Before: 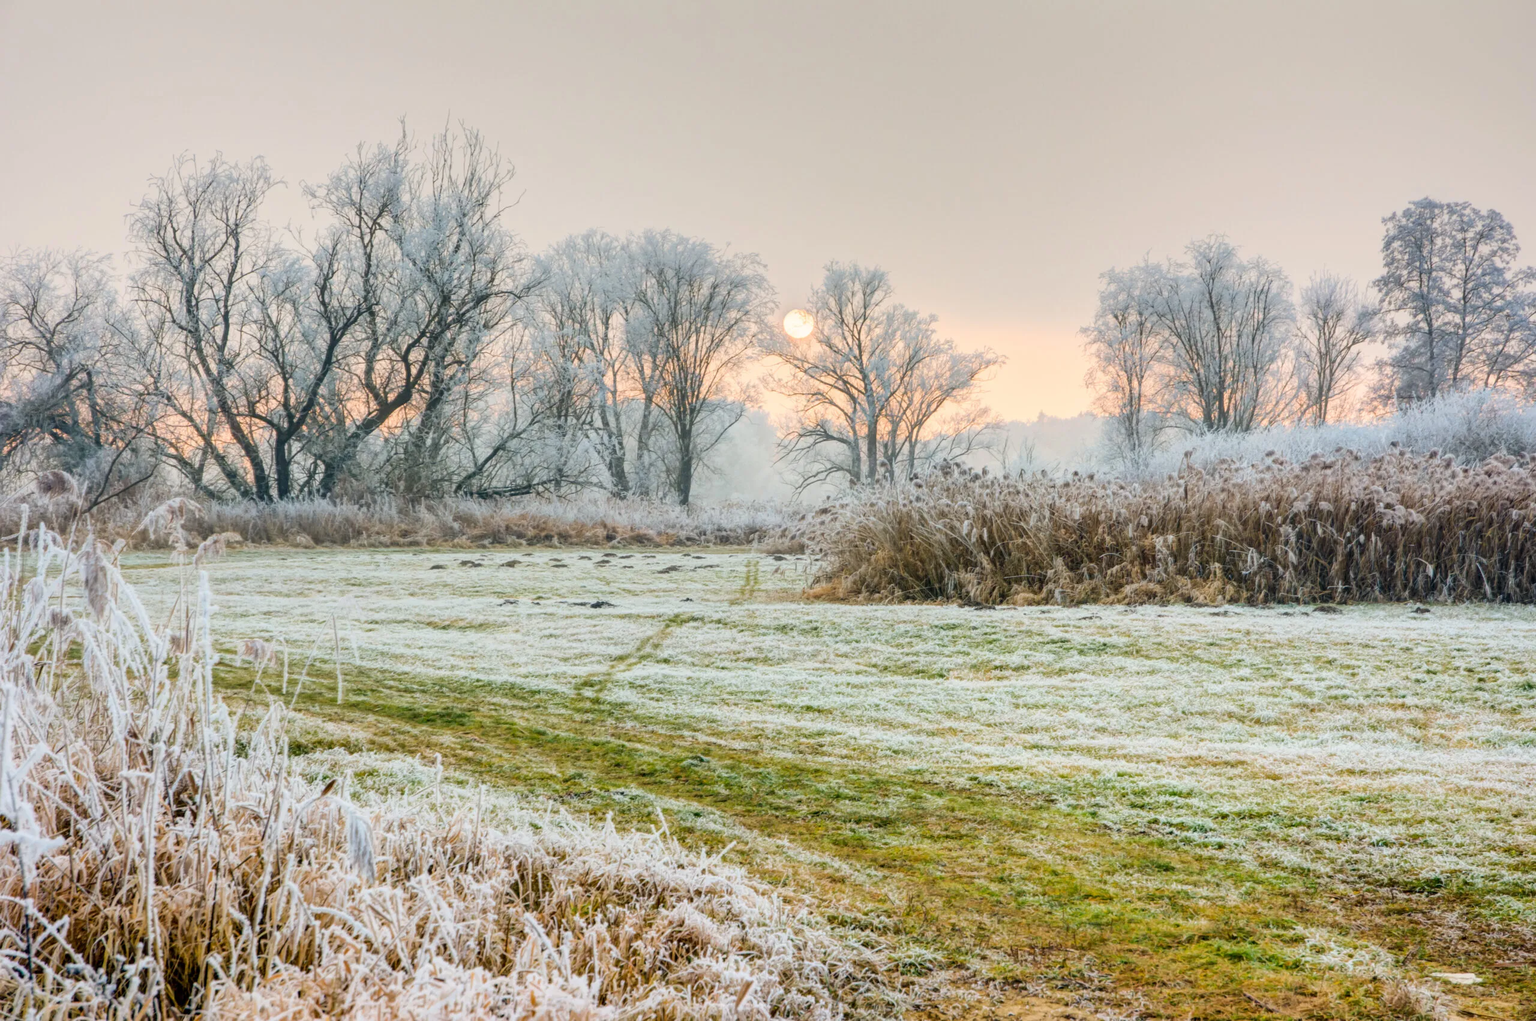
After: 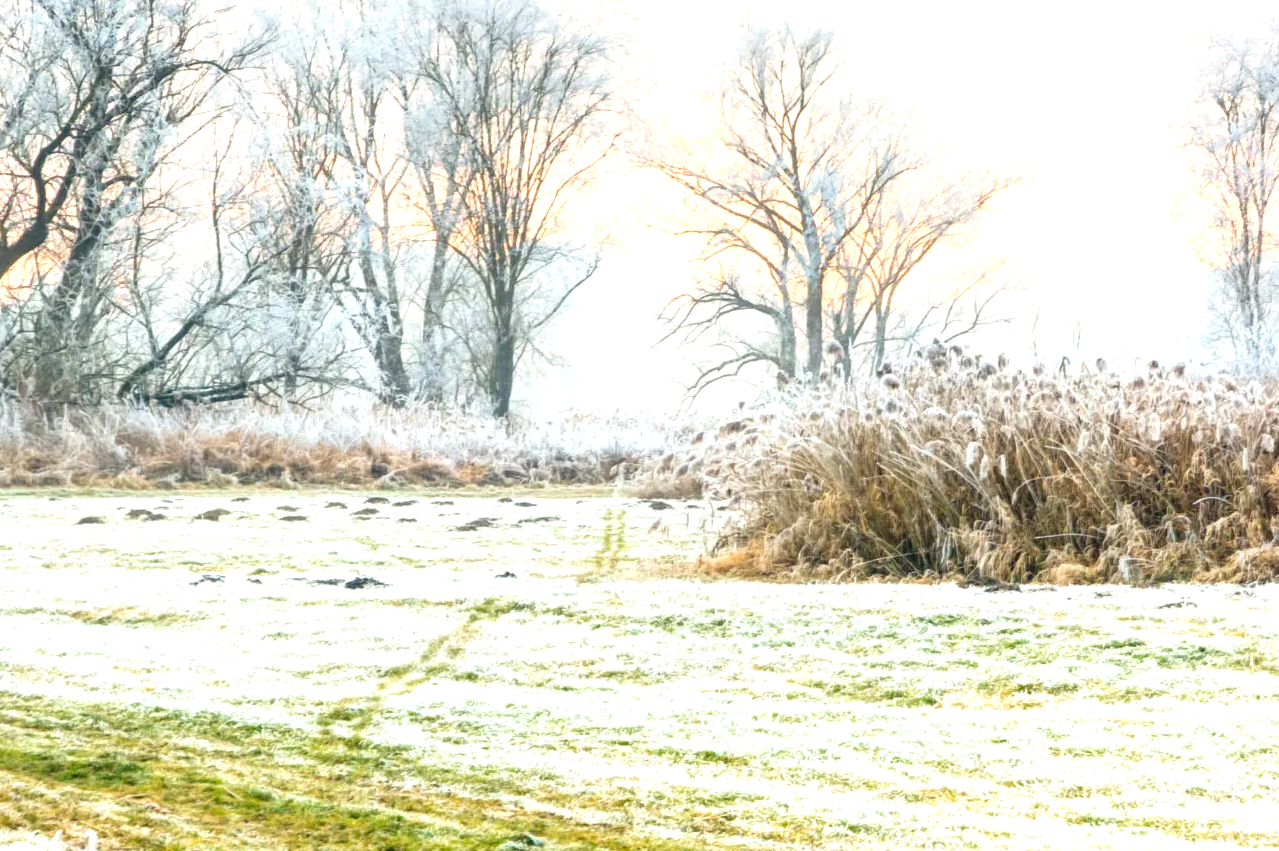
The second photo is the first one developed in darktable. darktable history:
exposure: black level correction 0, exposure 1.1 EV, compensate highlight preservation false
crop: left 25%, top 25%, right 25%, bottom 25%
